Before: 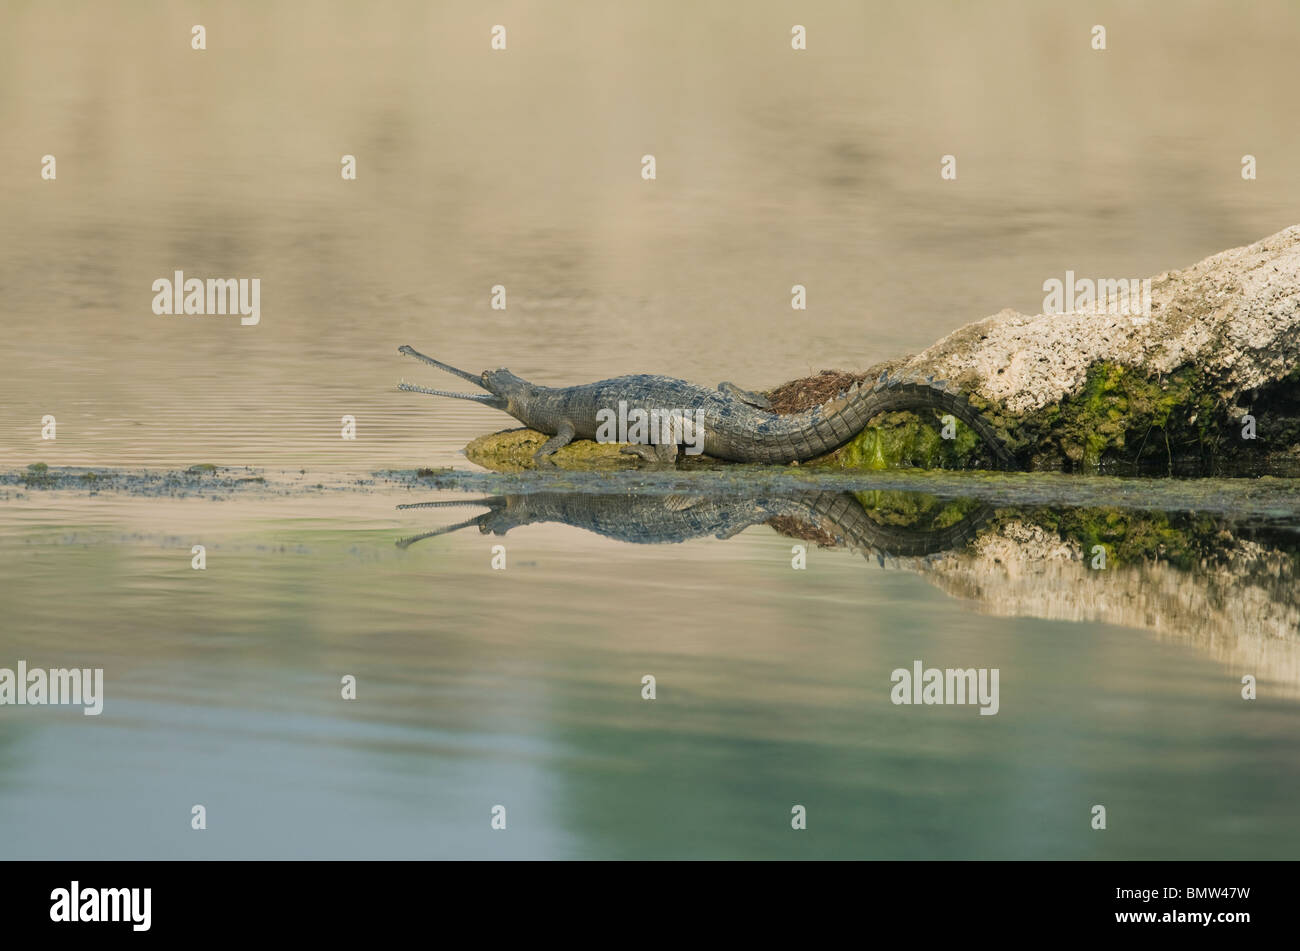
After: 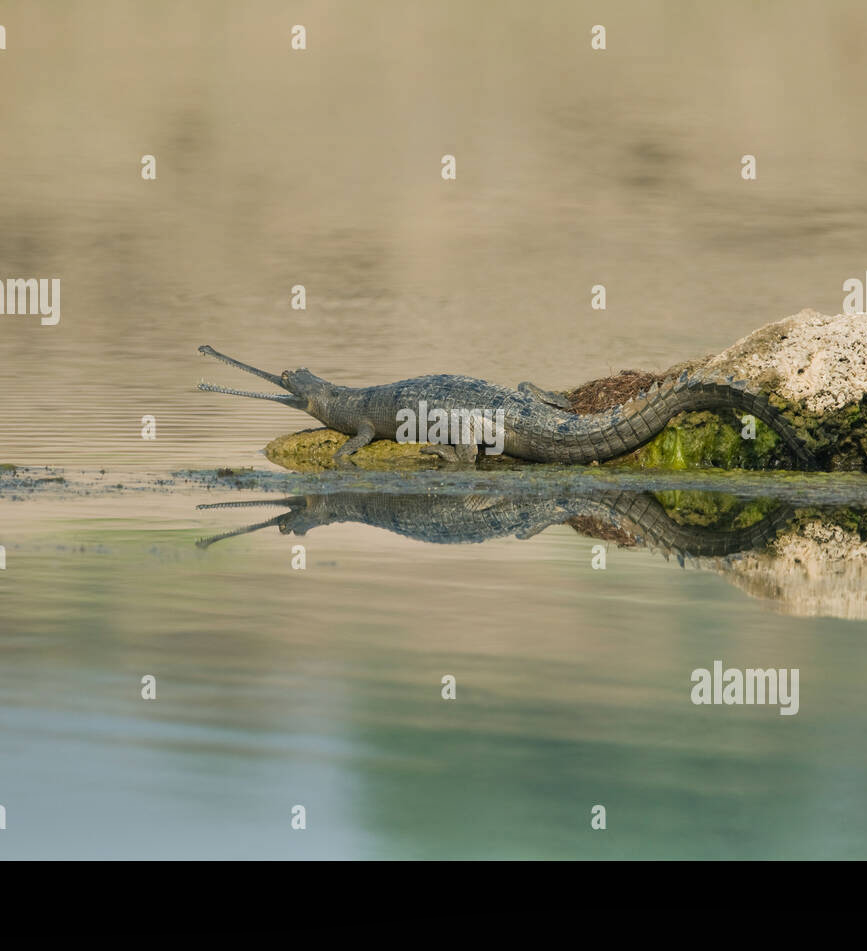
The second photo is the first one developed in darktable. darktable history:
crop: left 15.392%, right 17.903%
shadows and highlights: low approximation 0.01, soften with gaussian
